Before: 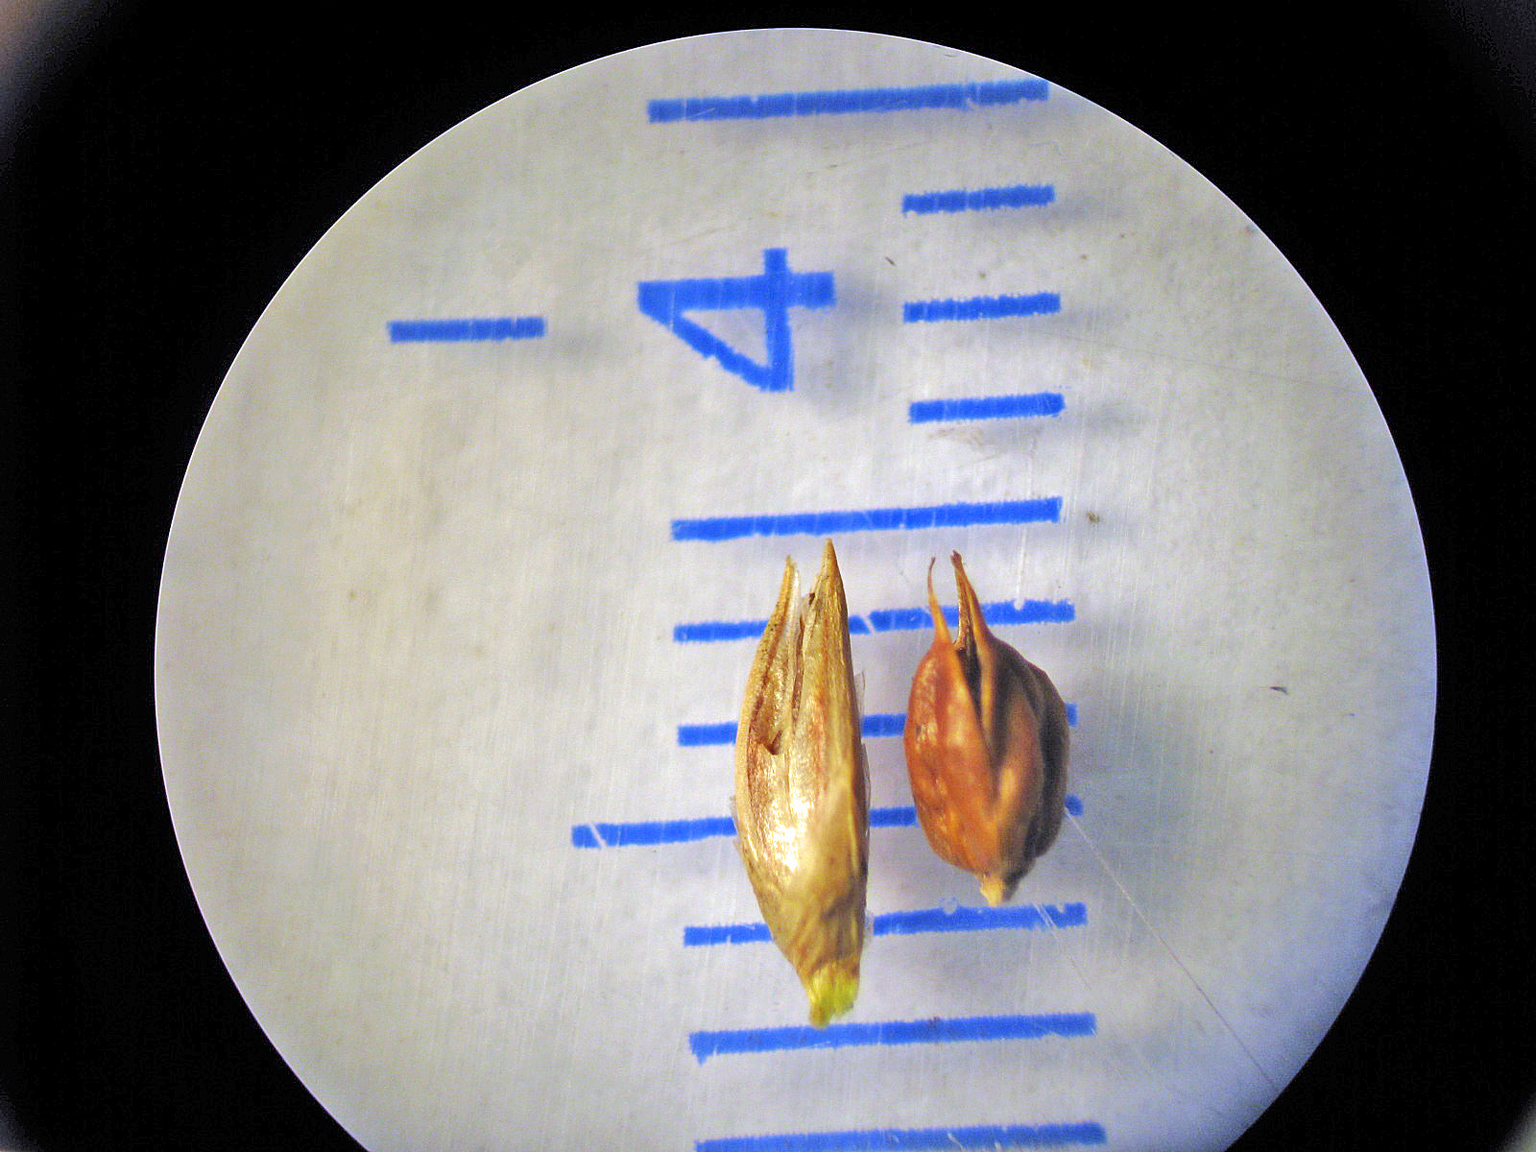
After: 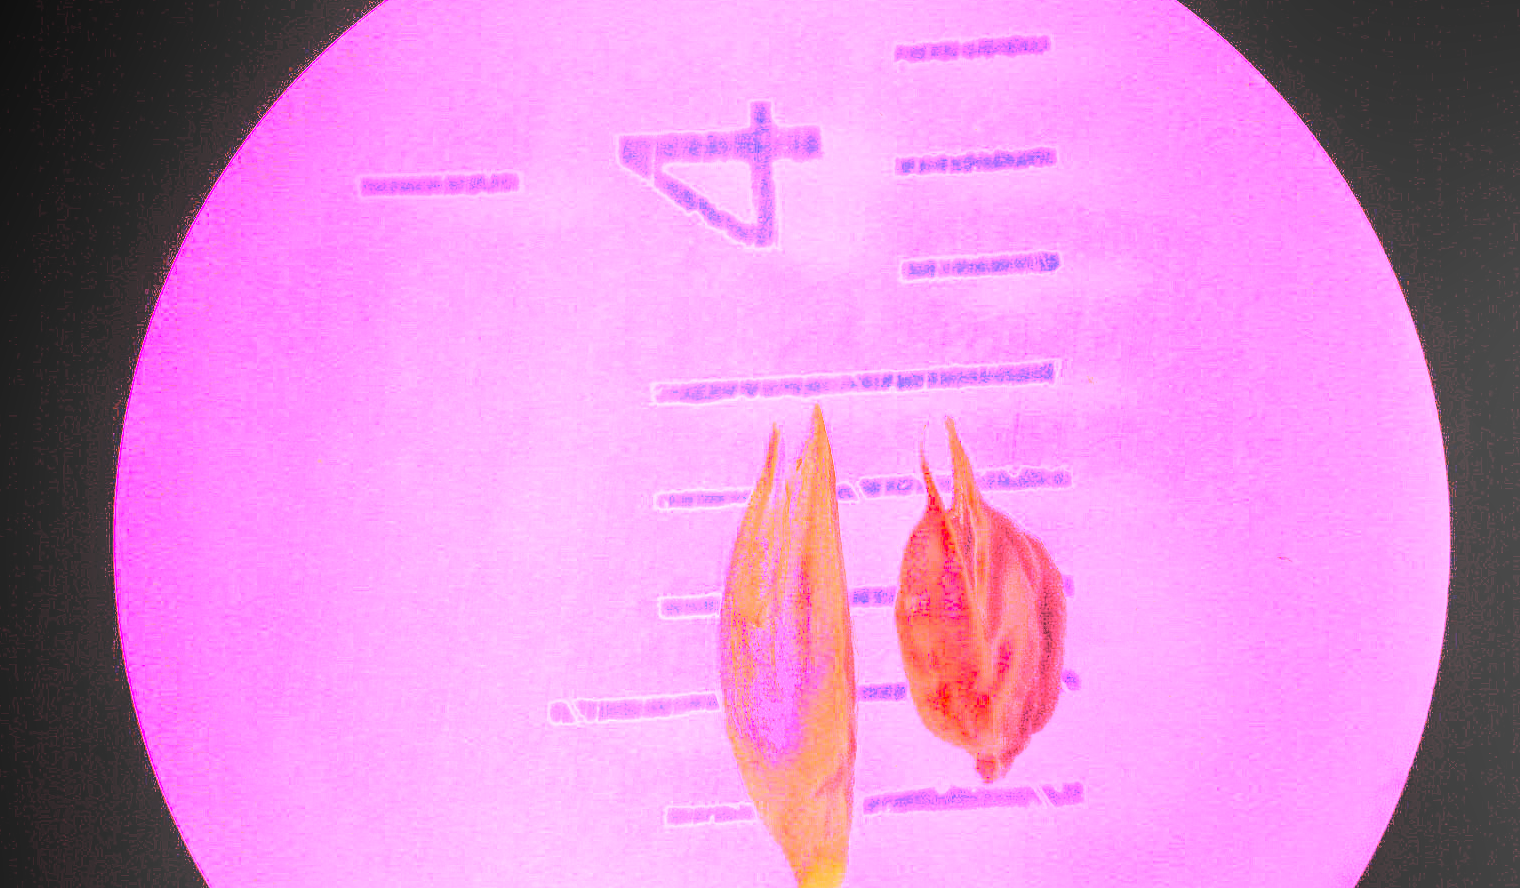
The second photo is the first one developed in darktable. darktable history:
crop and rotate: left 2.991%, top 13.302%, right 1.981%, bottom 12.636%
local contrast: on, module defaults
white balance: red 4.26, blue 1.802
